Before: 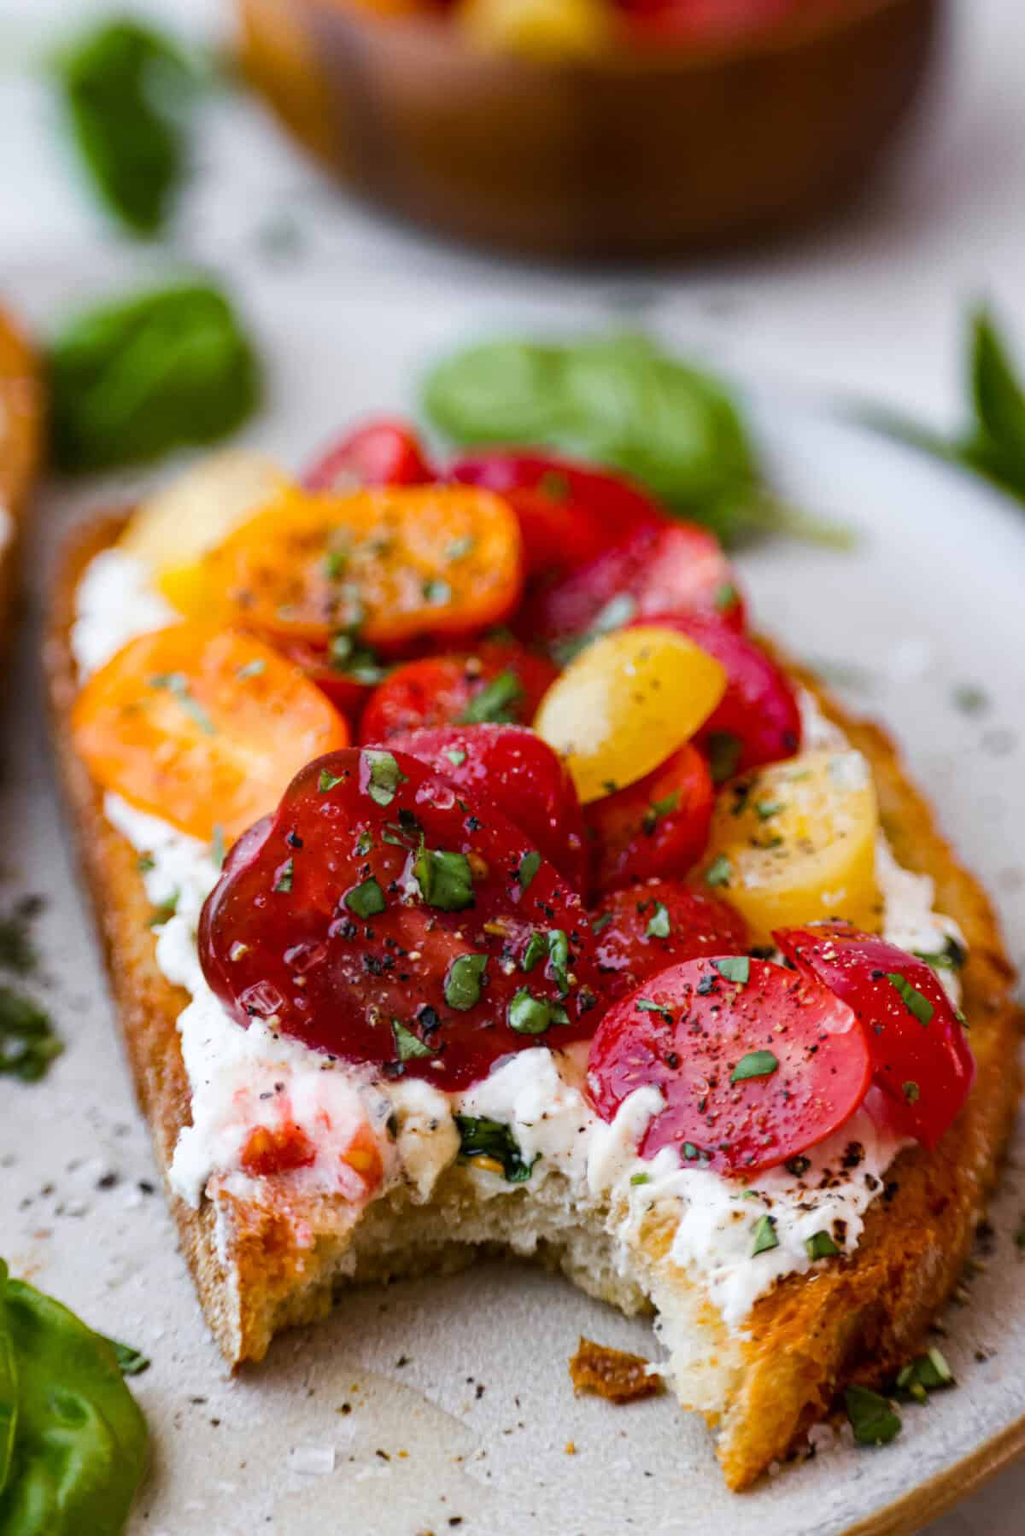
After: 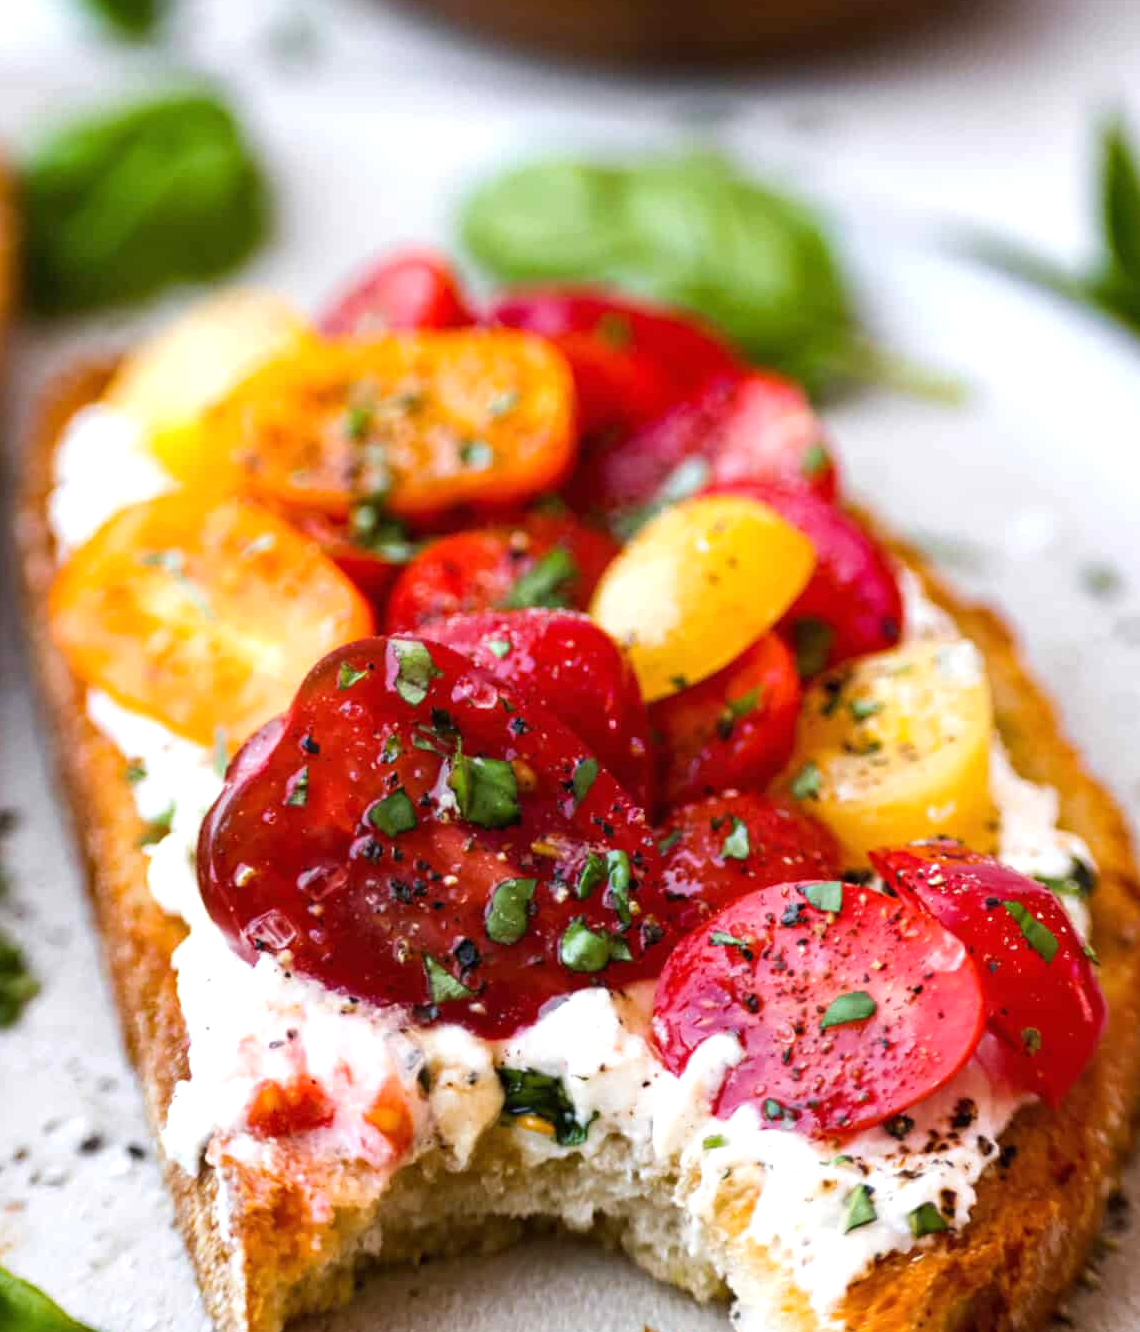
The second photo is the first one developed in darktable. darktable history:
crop and rotate: left 2.991%, top 13.302%, right 1.981%, bottom 12.636%
exposure: black level correction 0, exposure 0.5 EV, compensate highlight preservation false
